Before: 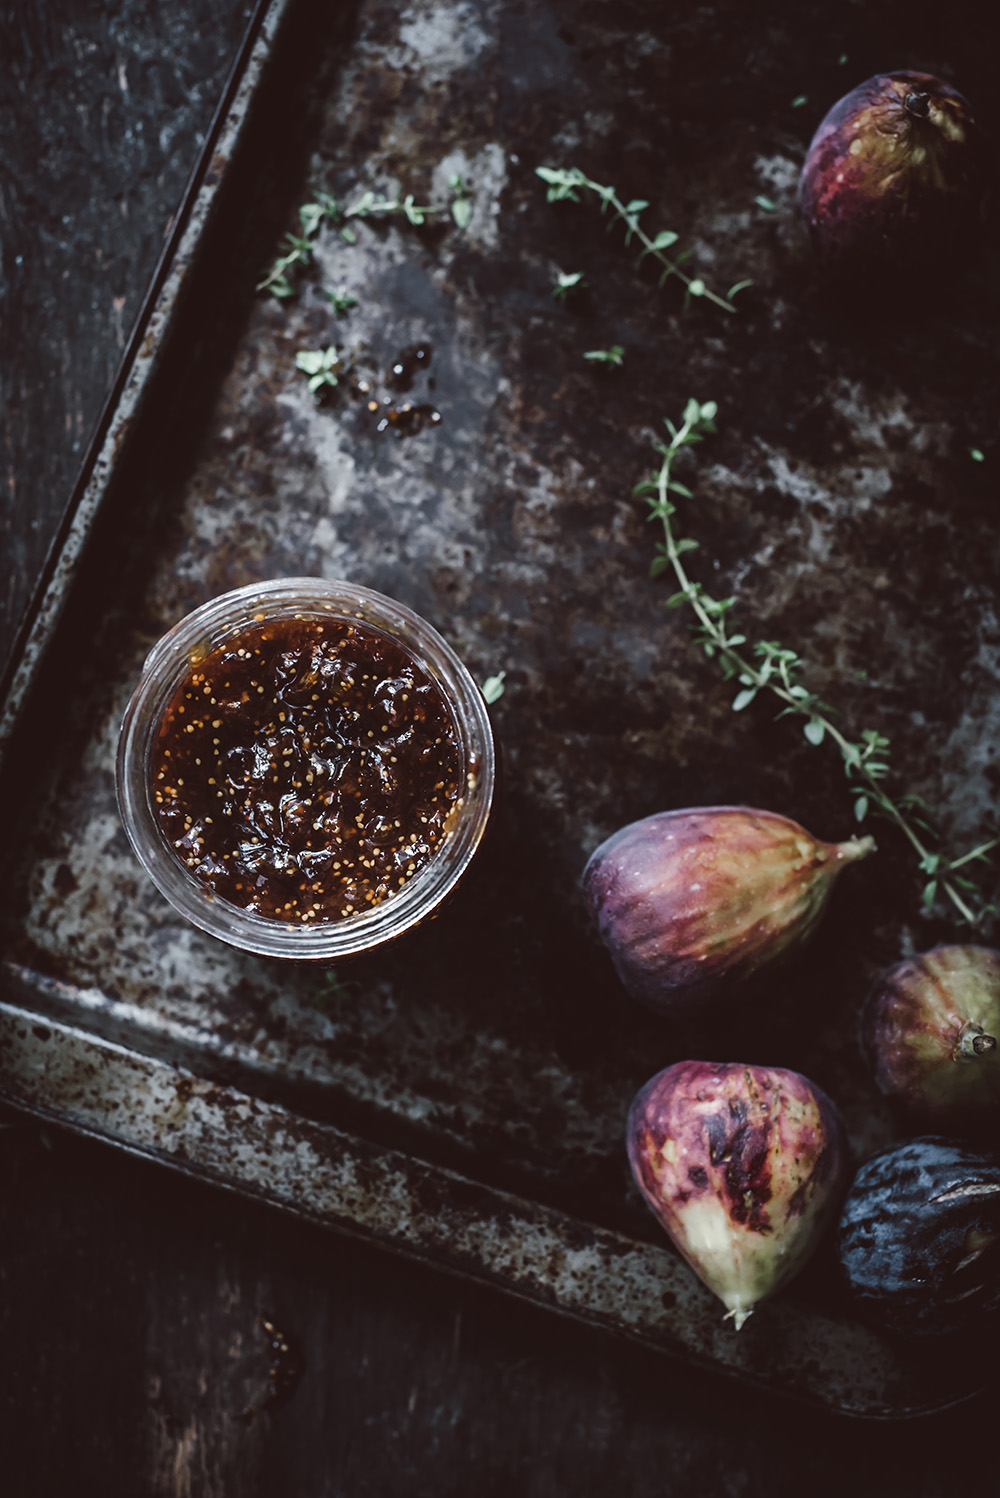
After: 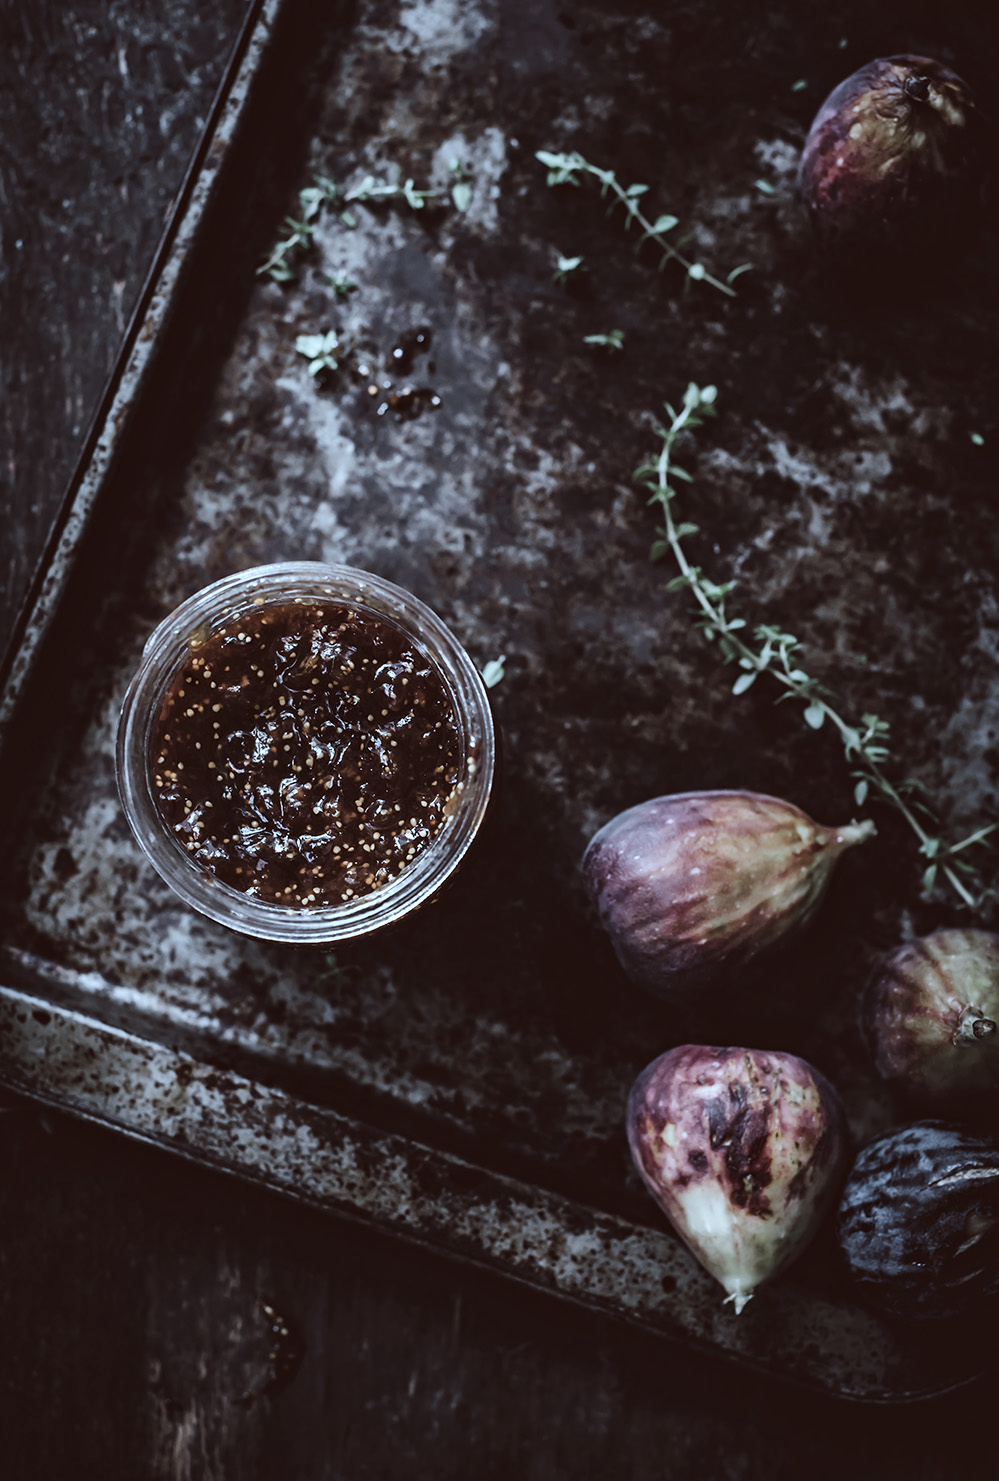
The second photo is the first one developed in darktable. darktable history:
color correction: highlights a* -4.97, highlights b* -4.09, shadows a* 3.78, shadows b* 4.06
color calibration: illuminant as shot in camera, x 0.37, y 0.382, temperature 4314.47 K
crop: top 1.1%, right 0.032%
local contrast: mode bilateral grid, contrast 29, coarseness 16, detail 115%, midtone range 0.2
contrast brightness saturation: contrast 0.095, saturation -0.378
